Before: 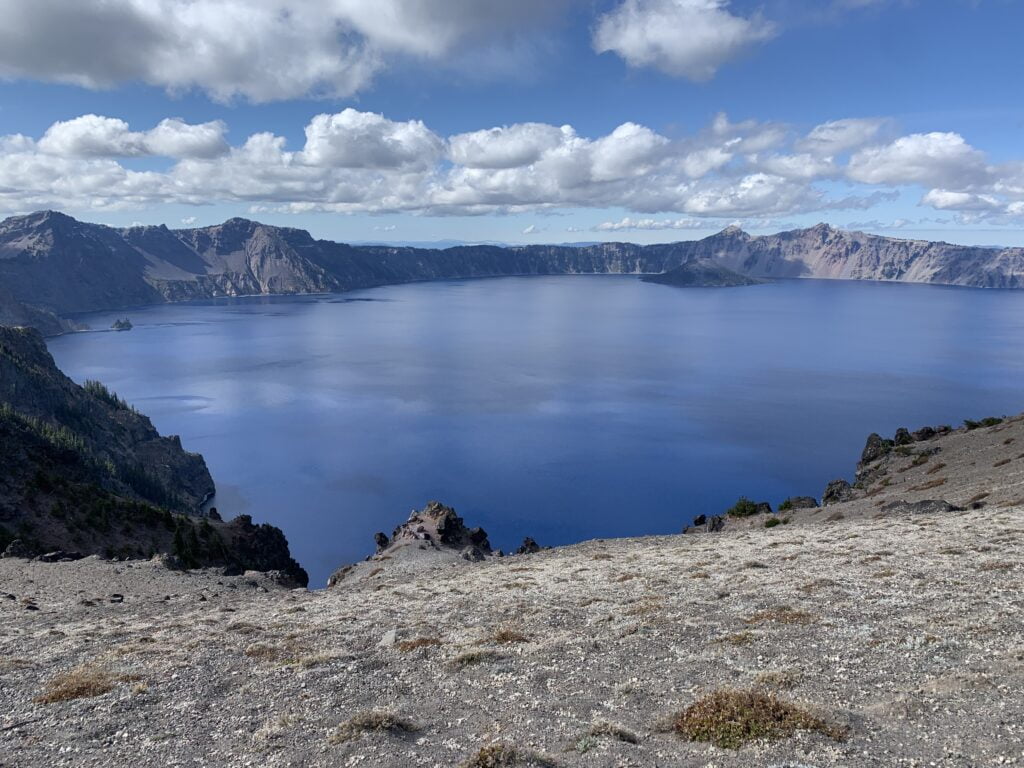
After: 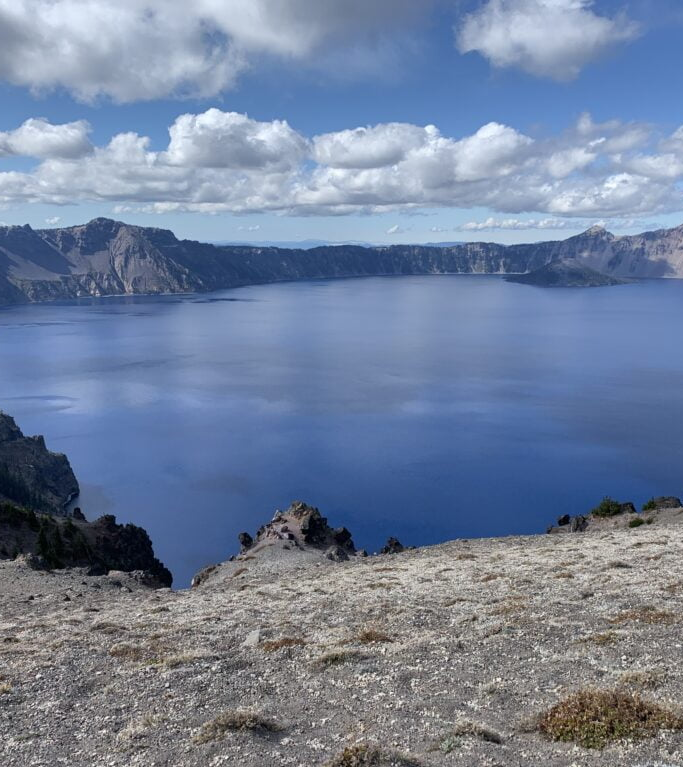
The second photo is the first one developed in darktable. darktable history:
crop and rotate: left 13.377%, right 19.918%
